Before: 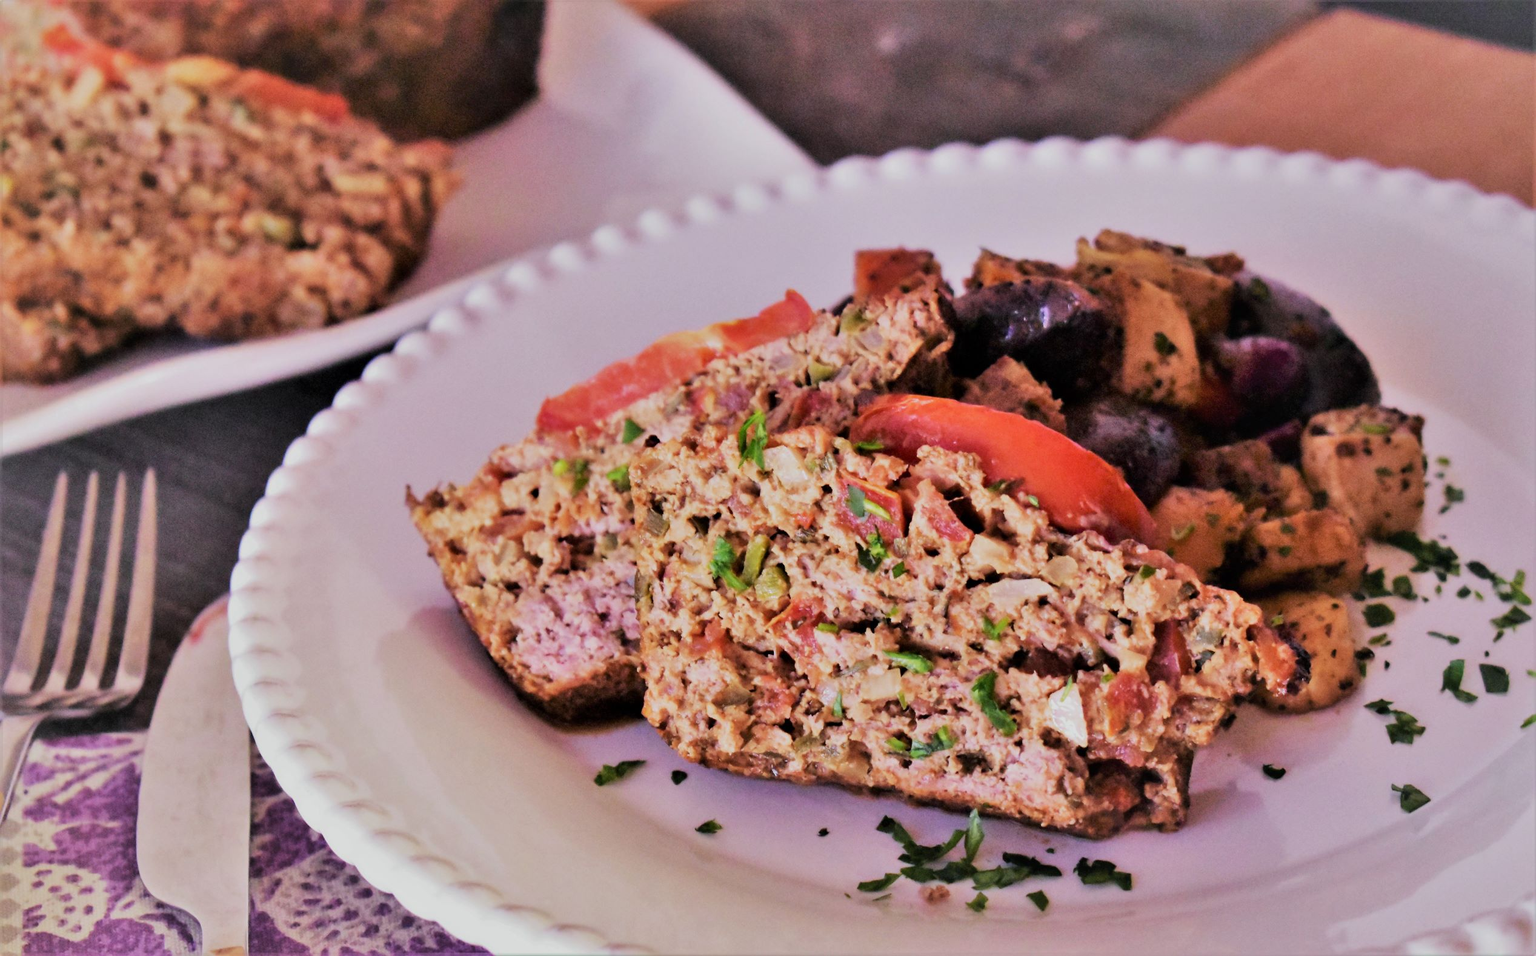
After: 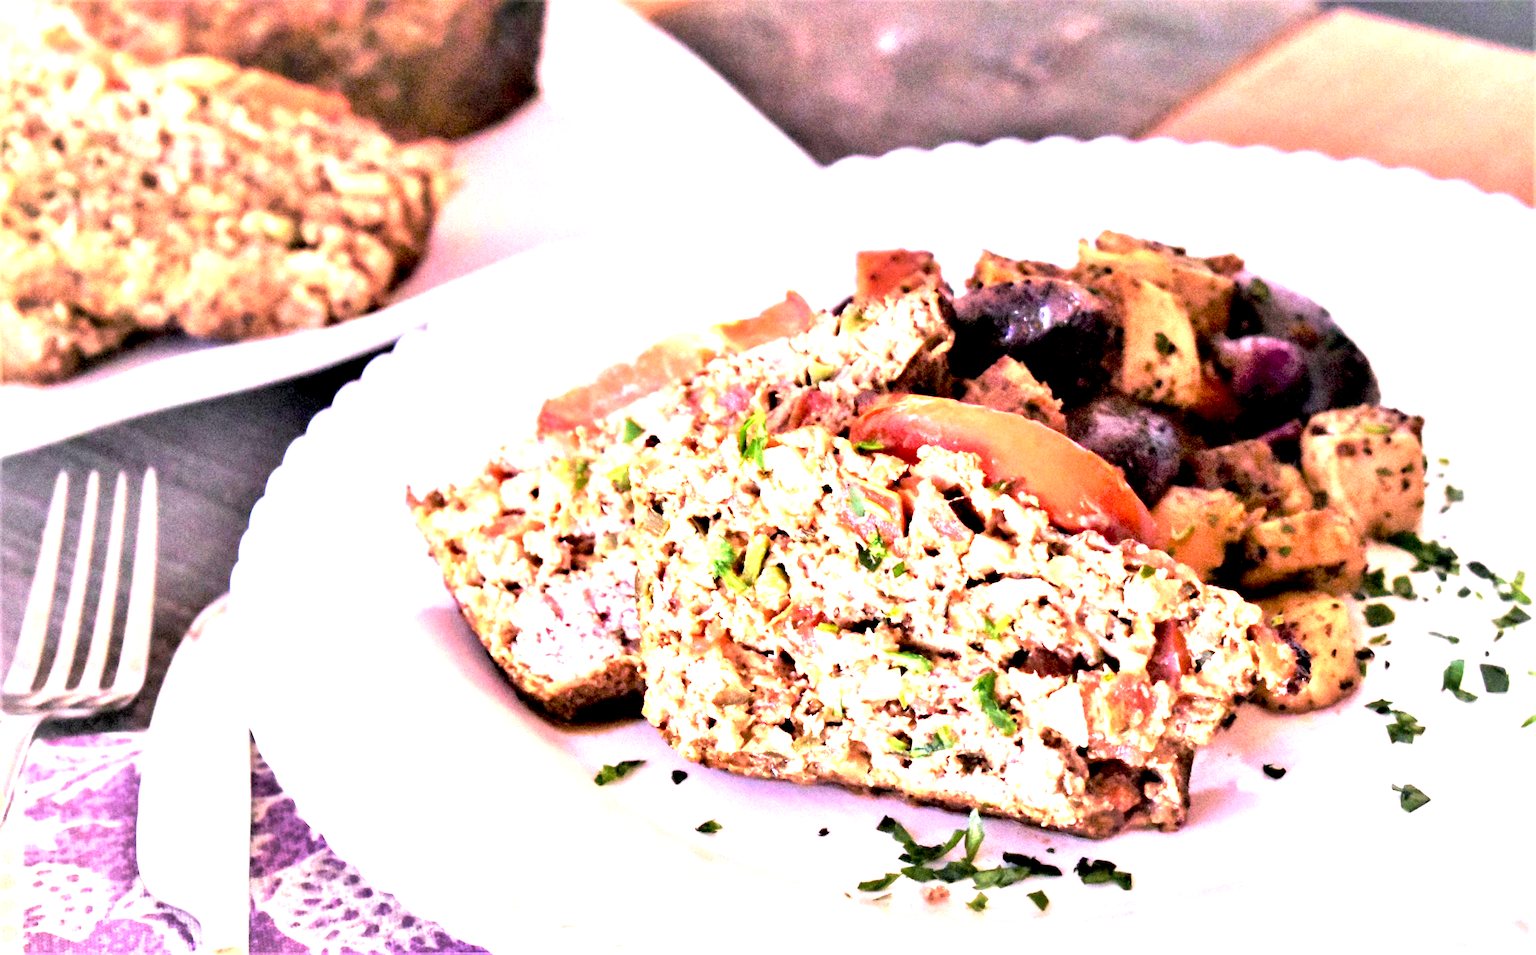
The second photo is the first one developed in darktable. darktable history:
exposure: black level correction 0.005, exposure 2.064 EV, compensate highlight preservation false
velvia: strength 6.5%
